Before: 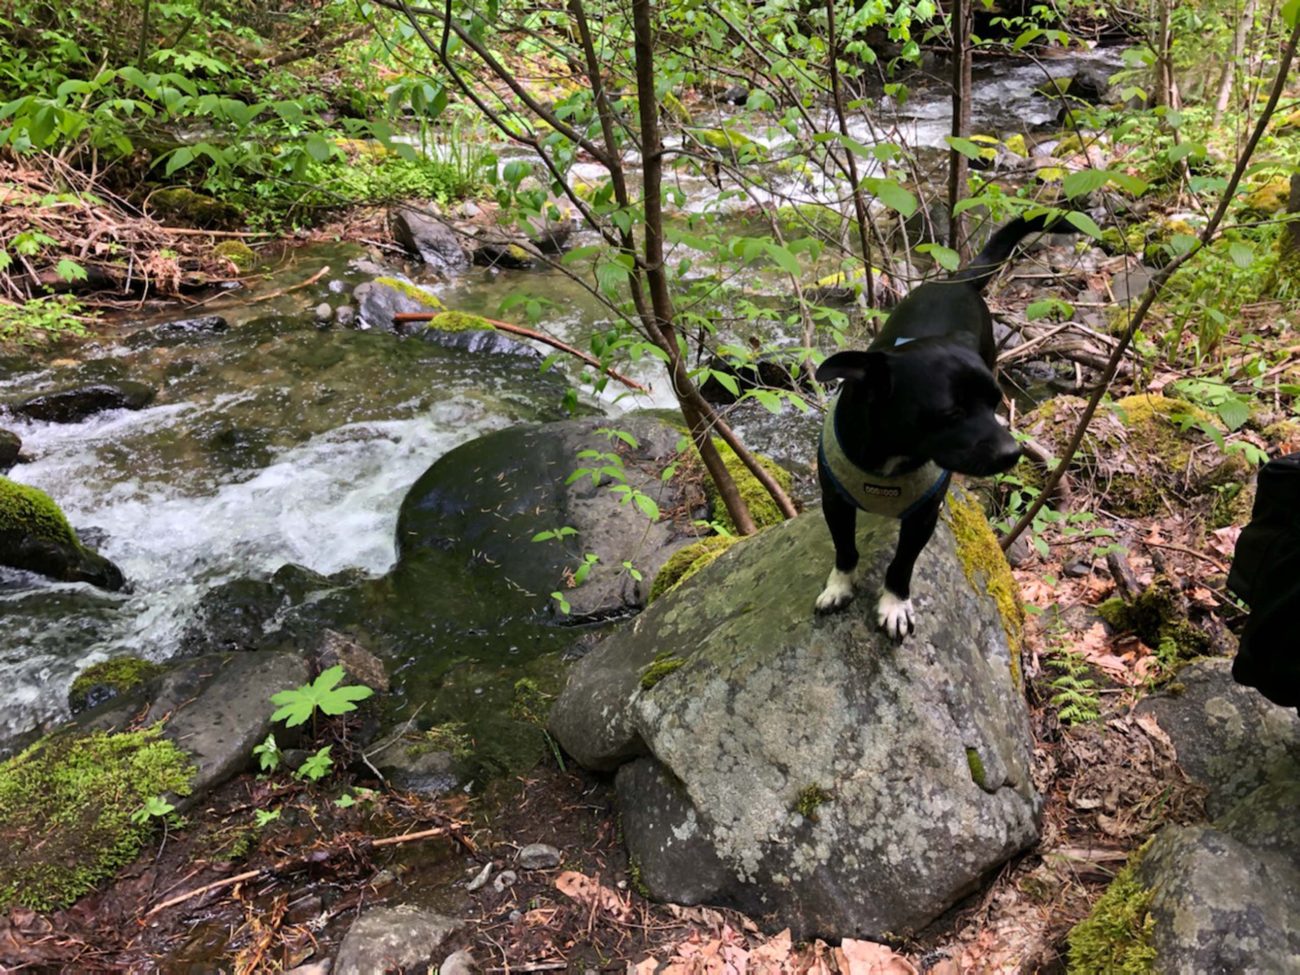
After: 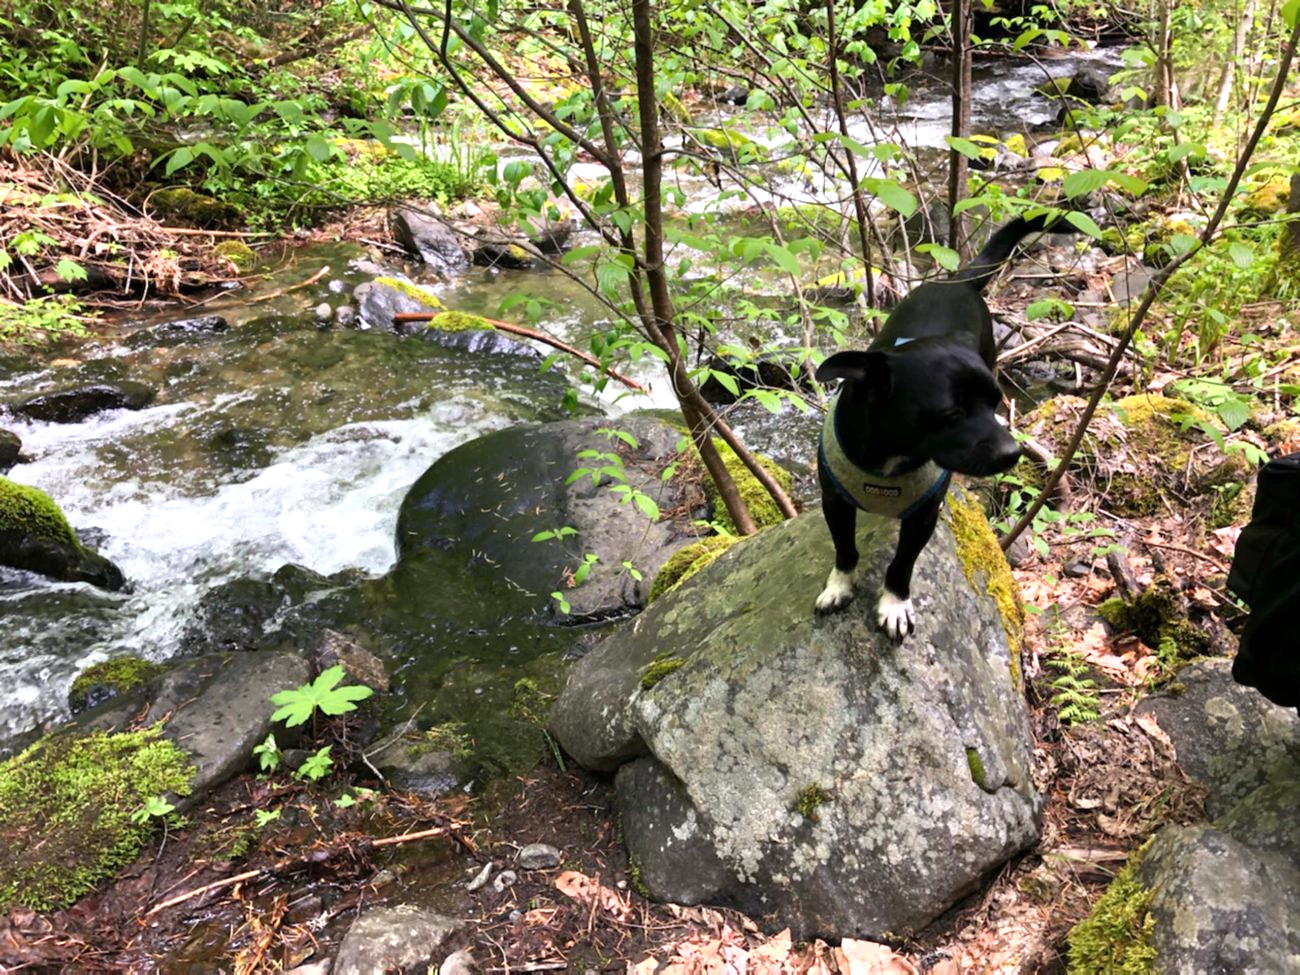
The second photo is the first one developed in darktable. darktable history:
exposure: exposure 0.555 EV, compensate highlight preservation false
shadows and highlights: shadows -1.48, highlights 38.99
